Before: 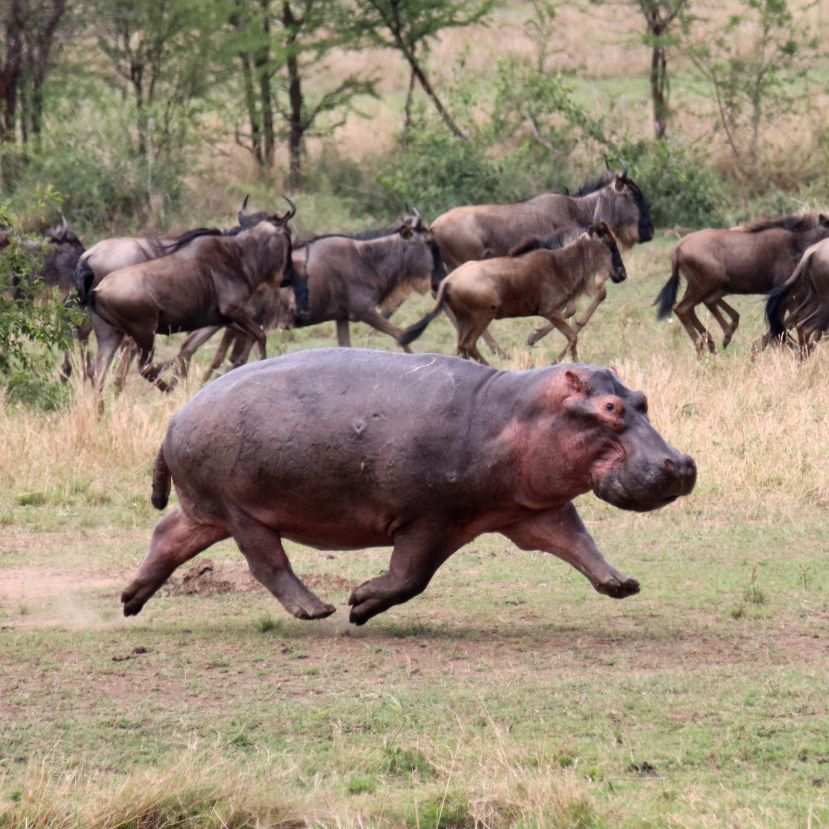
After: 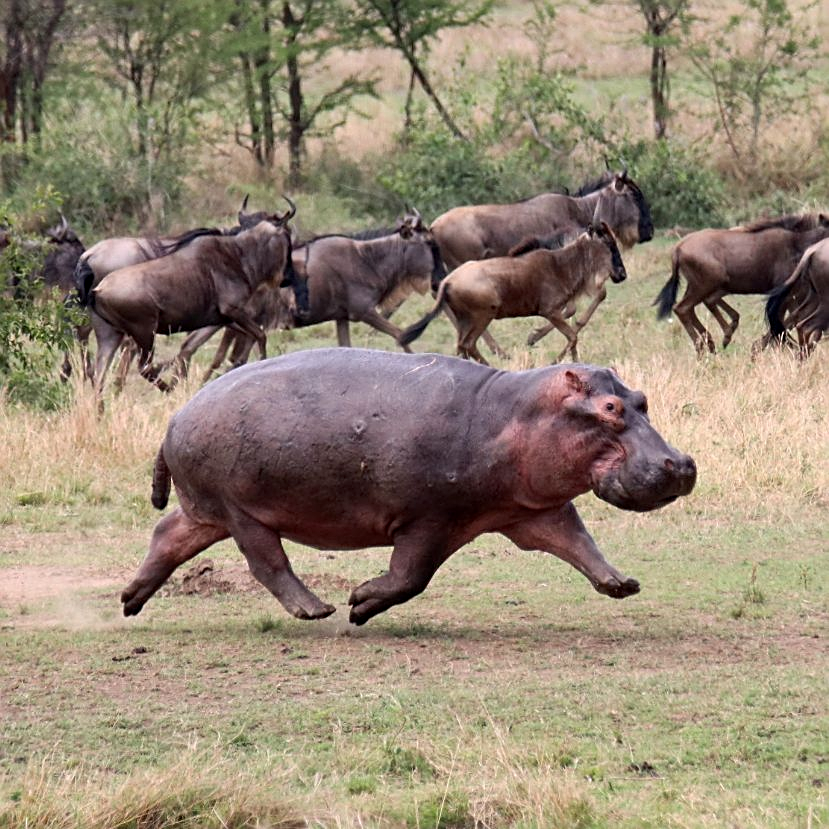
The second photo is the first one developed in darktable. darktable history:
exposure: black level correction 0.002, compensate highlight preservation false
sharpen: on, module defaults
